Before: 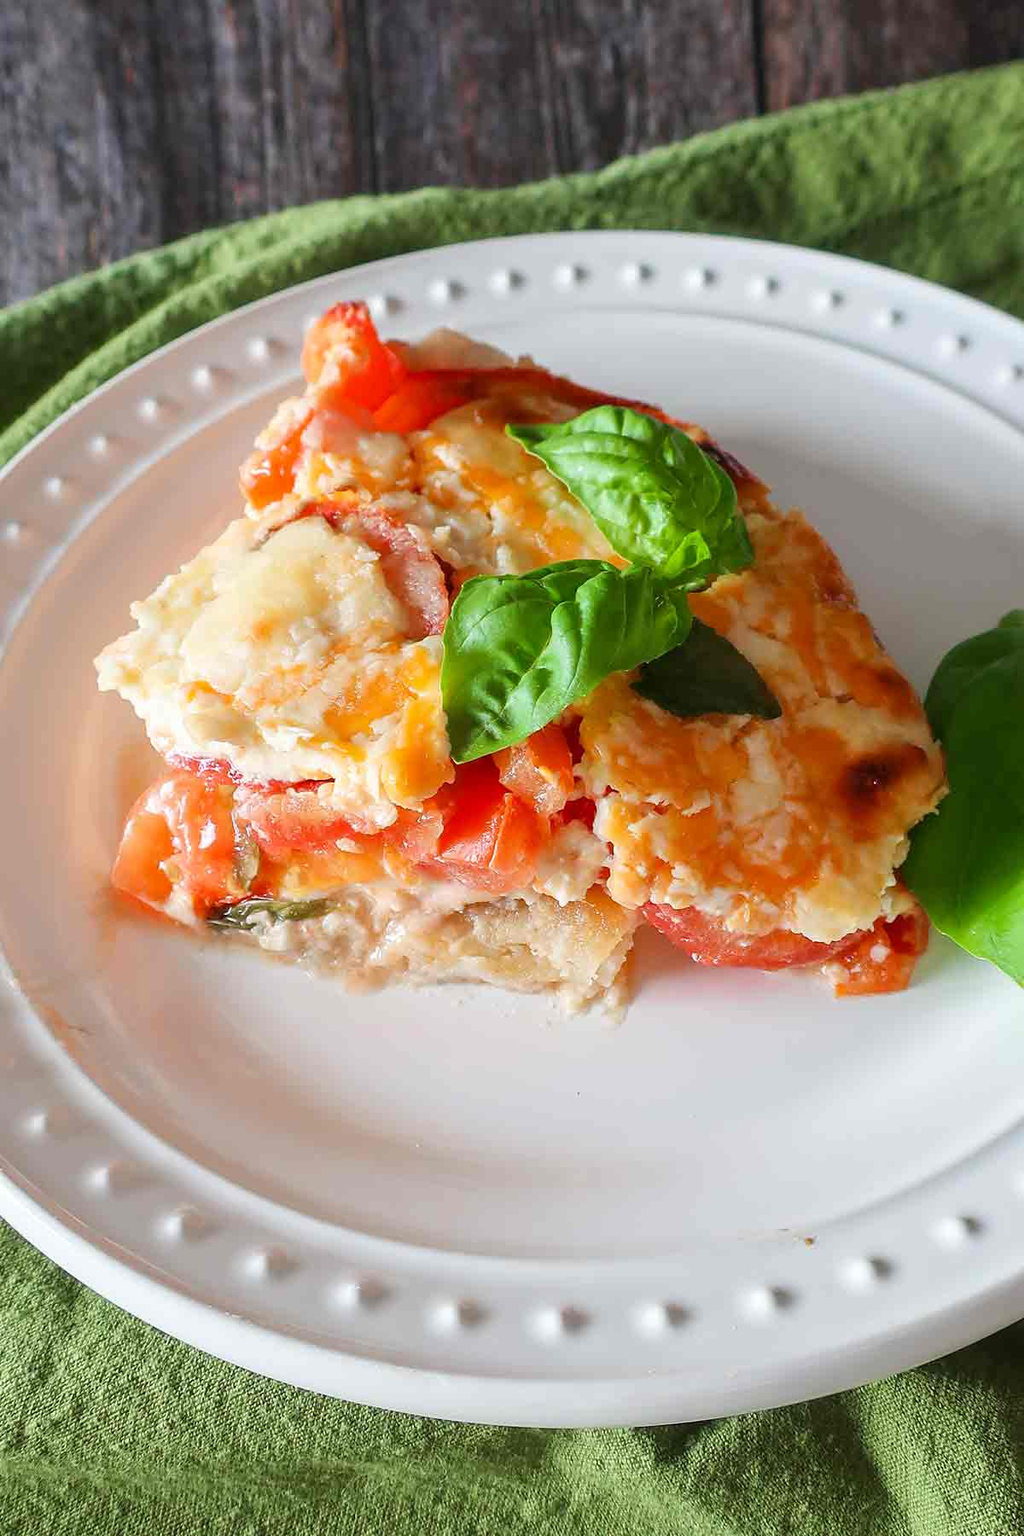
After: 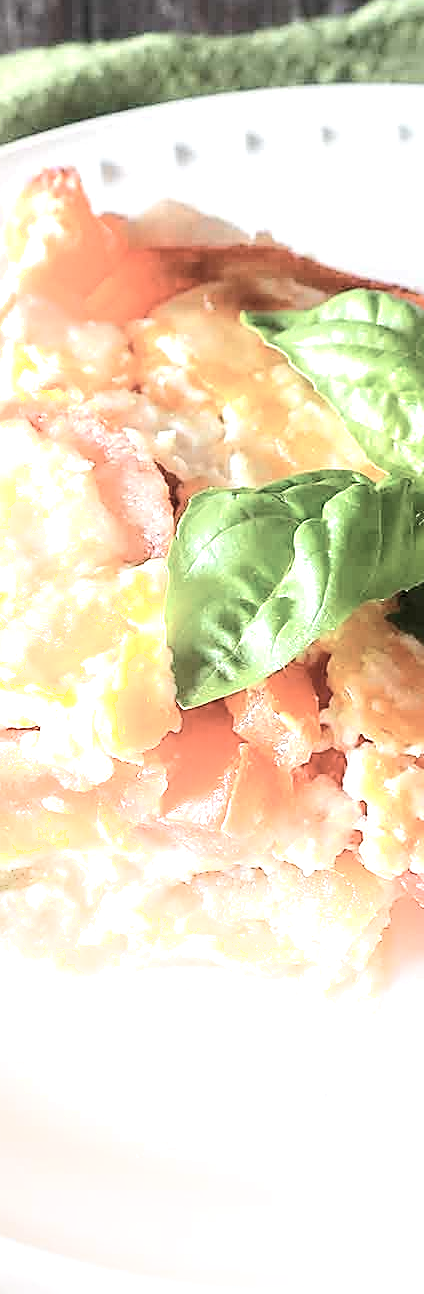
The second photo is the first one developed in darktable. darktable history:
exposure: black level correction 0, exposure 1.001 EV, compensate highlight preservation false
sharpen: amount 0.493
shadows and highlights: shadows -23.63, highlights 45.87, soften with gaussian
crop and rotate: left 29.395%, top 10.382%, right 35.224%, bottom 17.685%
contrast brightness saturation: contrast 0.082, saturation 0.196
color correction: highlights b* 0.009, saturation 0.477
